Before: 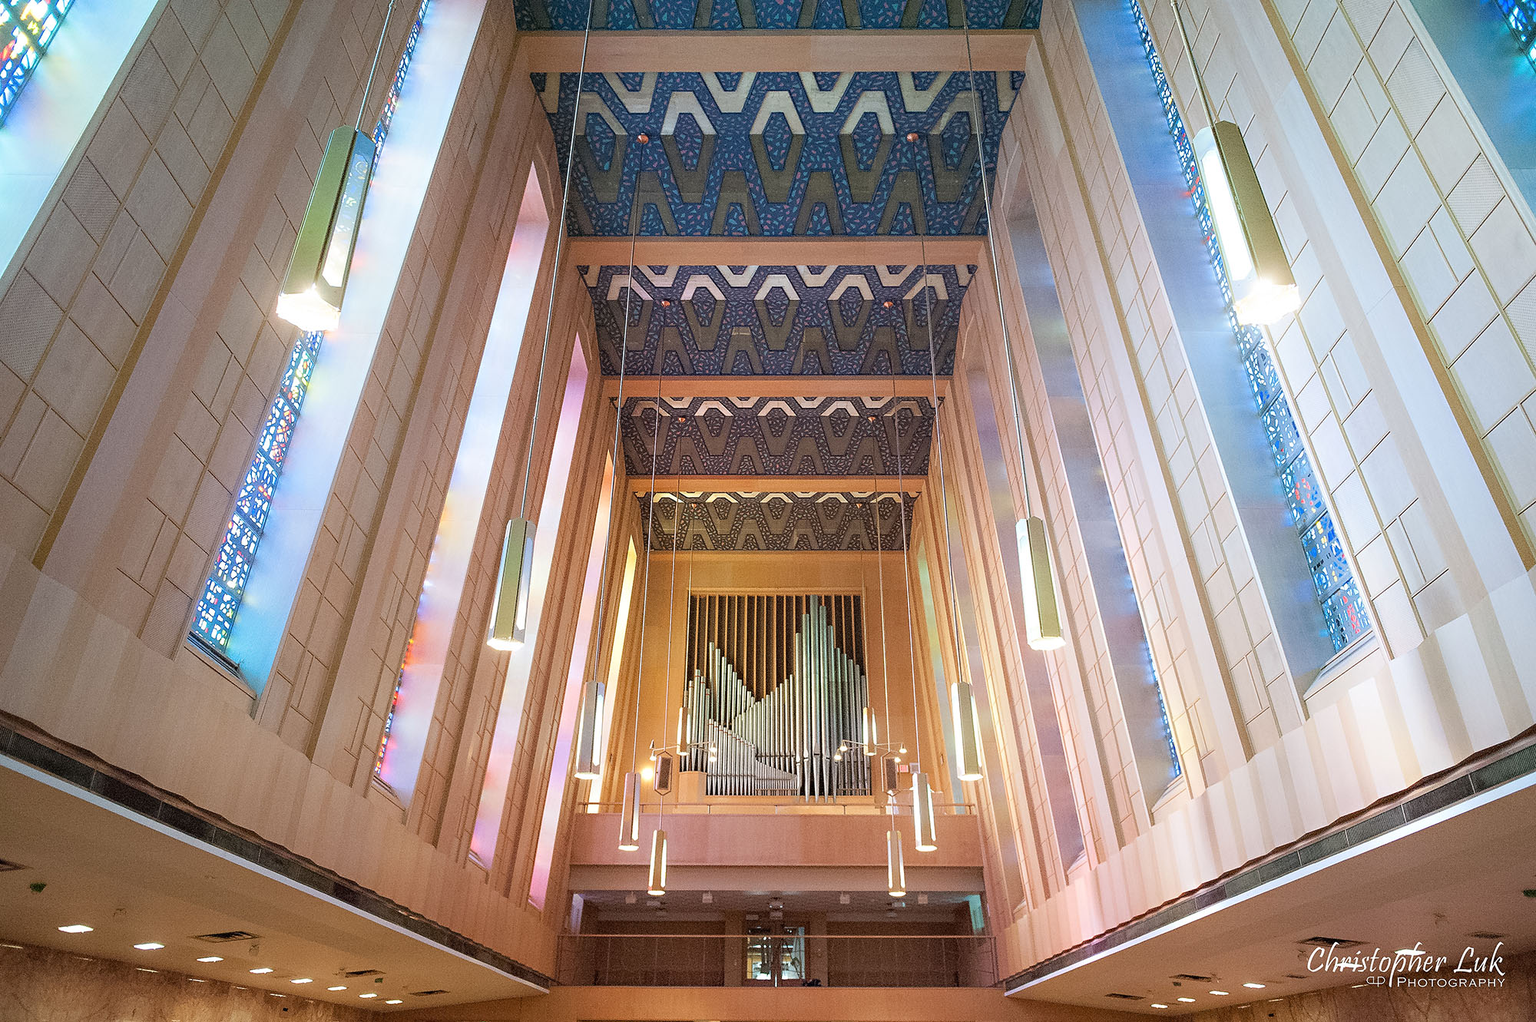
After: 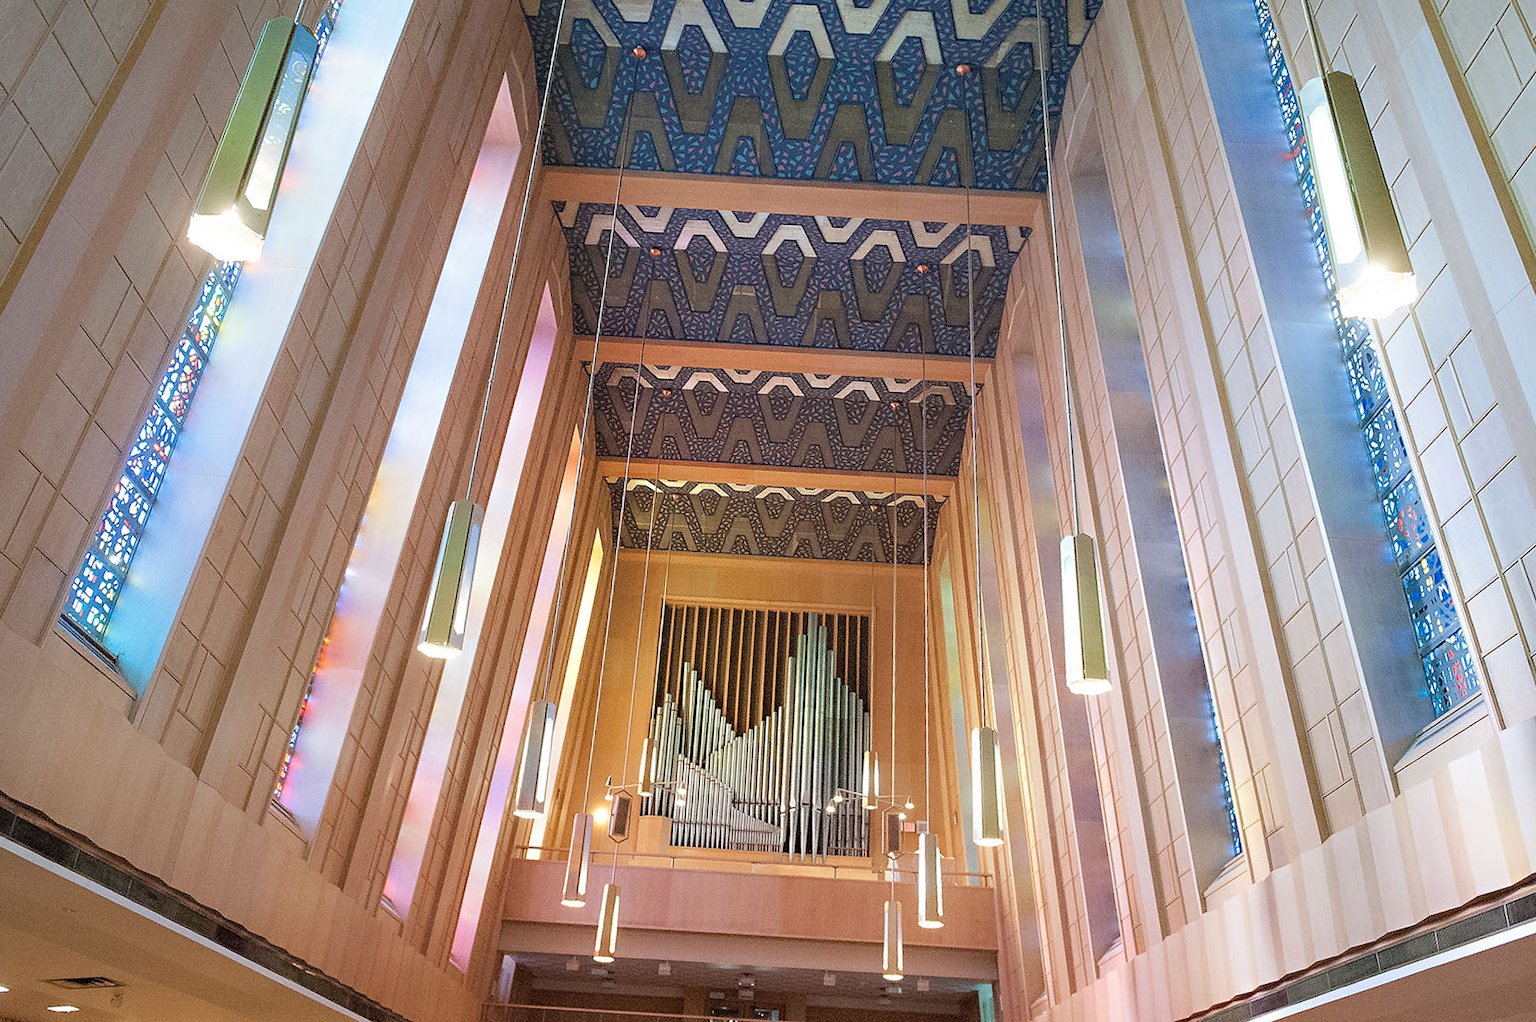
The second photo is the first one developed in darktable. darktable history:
crop and rotate: angle -3.27°, left 5.211%, top 5.211%, right 4.607%, bottom 4.607%
shadows and highlights: shadows 32.83, highlights -47.7, soften with gaussian
